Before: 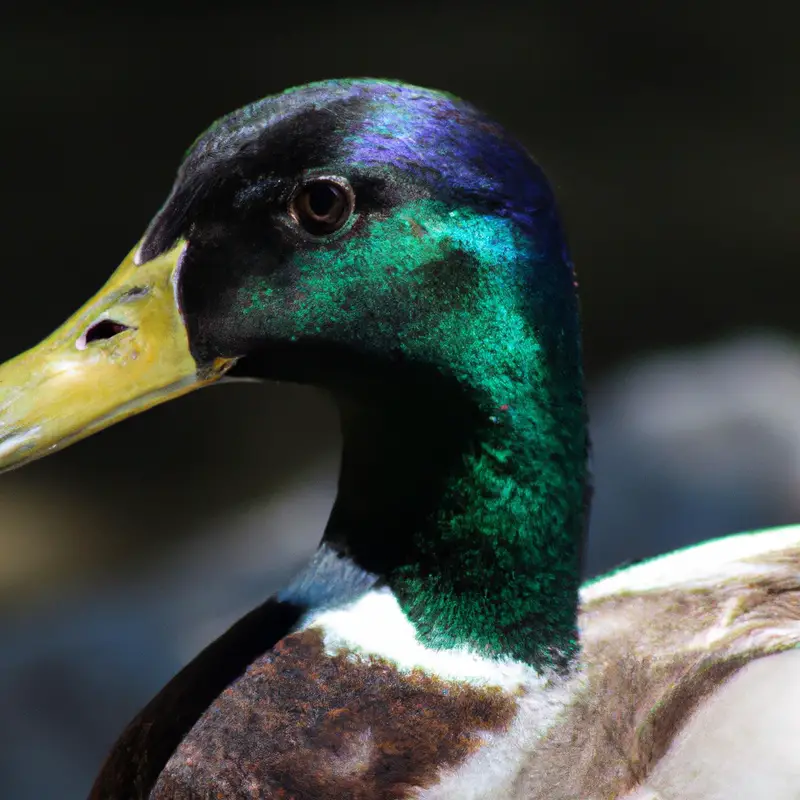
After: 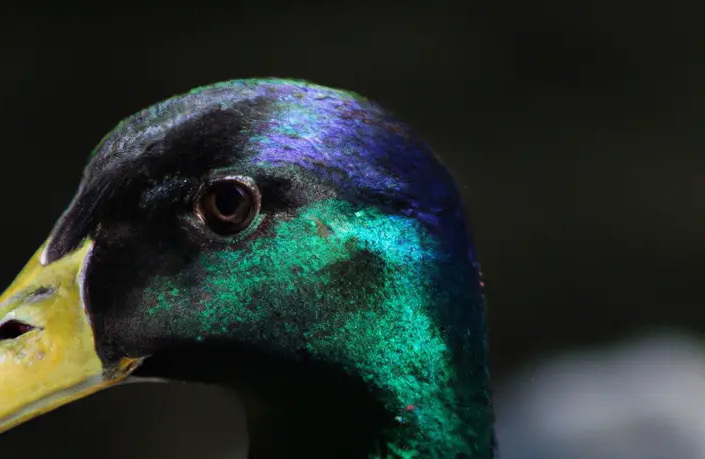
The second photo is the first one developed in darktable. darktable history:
crop and rotate: left 11.813%, bottom 42.591%
